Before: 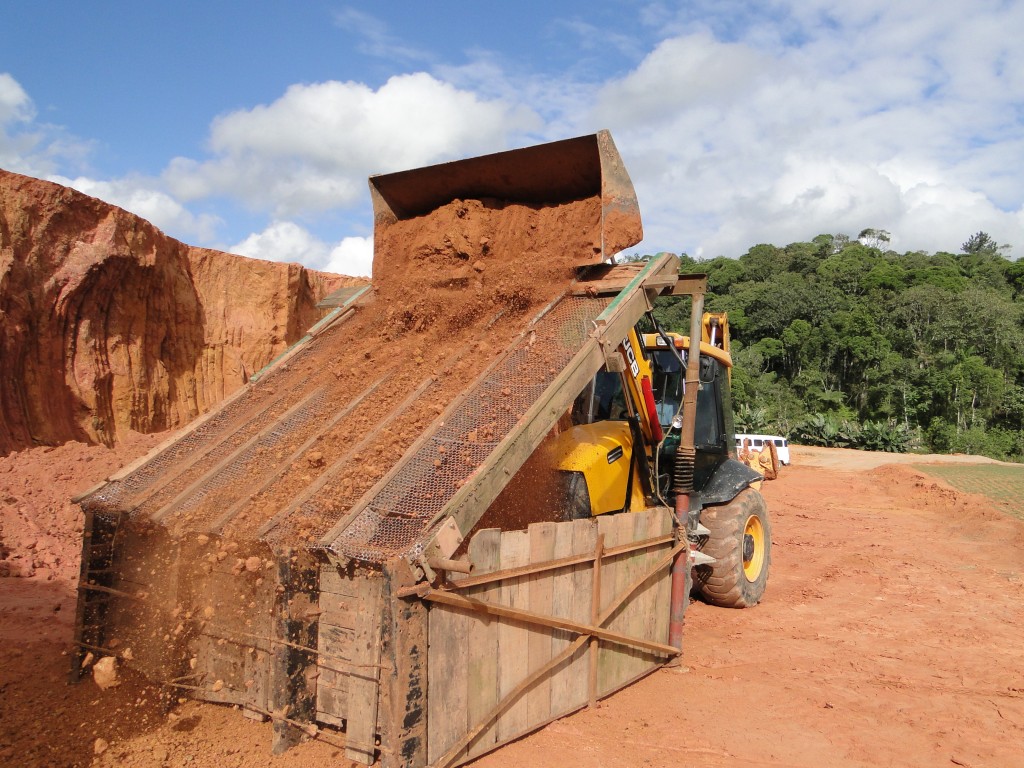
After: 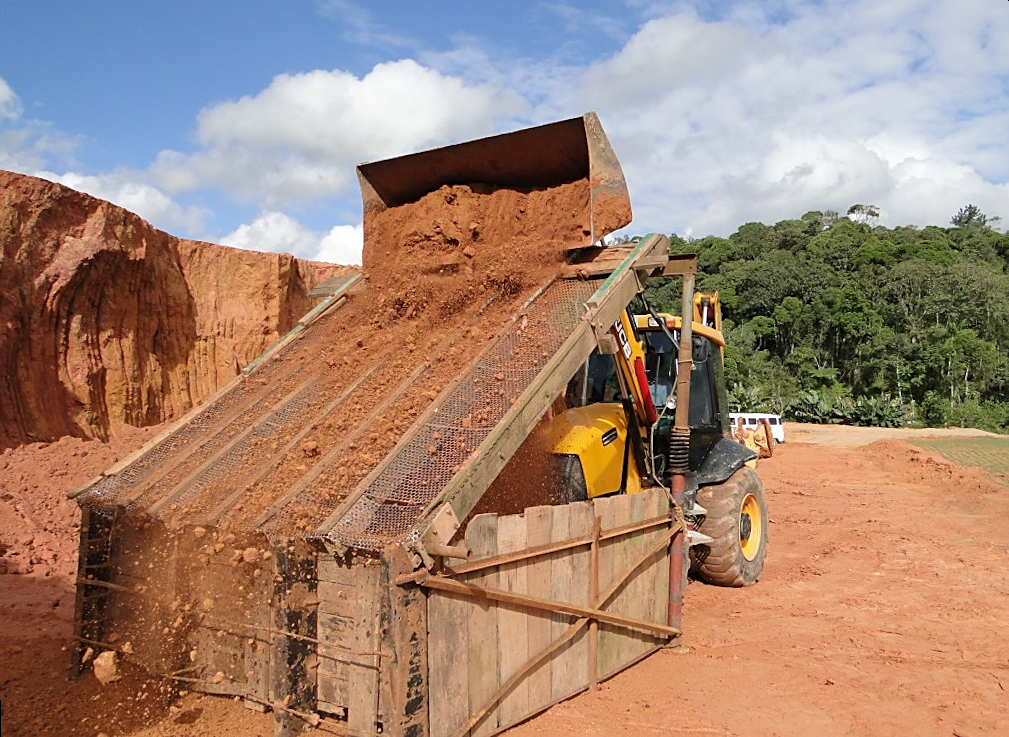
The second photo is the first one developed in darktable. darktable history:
sharpen: on, module defaults
rotate and perspective: rotation -1.42°, crop left 0.016, crop right 0.984, crop top 0.035, crop bottom 0.965
